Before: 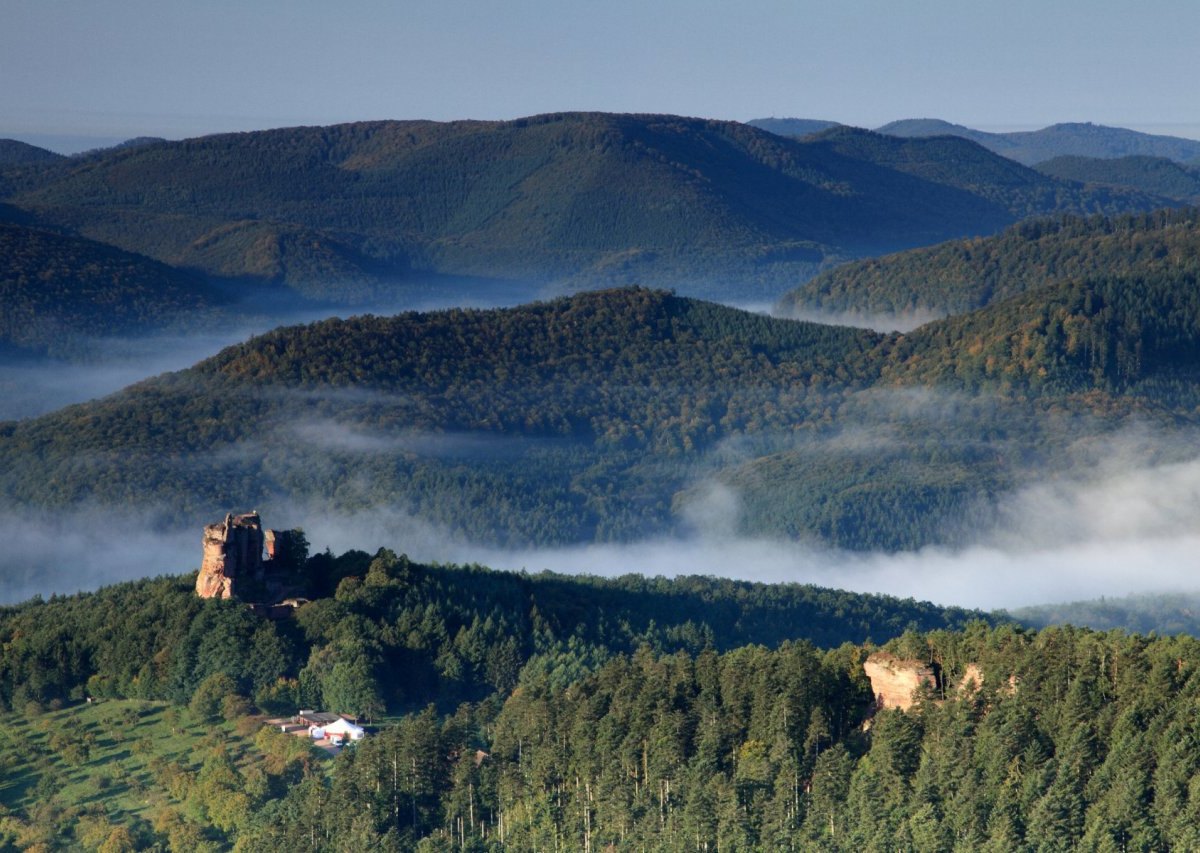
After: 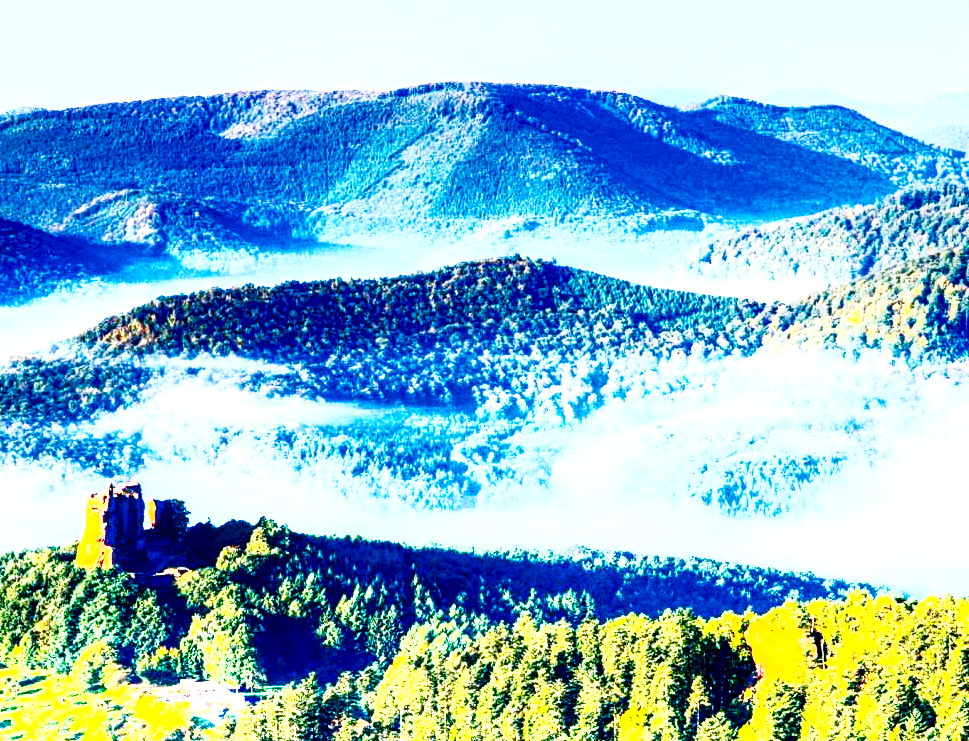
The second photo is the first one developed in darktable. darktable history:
exposure: exposure 0.949 EV, compensate highlight preservation false
local contrast: highlights 81%, shadows 57%, detail 173%, midtone range 0.598
crop: left 9.932%, top 3.643%, right 9.259%, bottom 9.404%
tone equalizer: -8 EV -0.772 EV, -7 EV -0.681 EV, -6 EV -0.626 EV, -5 EV -0.383 EV, -3 EV 0.379 EV, -2 EV 0.6 EV, -1 EV 0.7 EV, +0 EV 0.736 EV
color balance rgb: linear chroma grading › global chroma 14.664%, perceptual saturation grading › global saturation 19.299%, global vibrance 45.192%
tone curve: curves: ch0 [(0, 0) (0.187, 0.12) (0.392, 0.438) (0.704, 0.86) (0.858, 0.938) (1, 0.981)]; ch1 [(0, 0) (0.402, 0.36) (0.476, 0.456) (0.498, 0.501) (0.518, 0.521) (0.58, 0.598) (0.619, 0.663) (0.692, 0.744) (1, 1)]; ch2 [(0, 0) (0.427, 0.417) (0.483, 0.481) (0.503, 0.503) (0.526, 0.53) (0.563, 0.585) (0.626, 0.703) (0.699, 0.753) (0.997, 0.858)], preserve colors none
contrast brightness saturation: contrast 0.817, brightness 0.61, saturation 0.604
